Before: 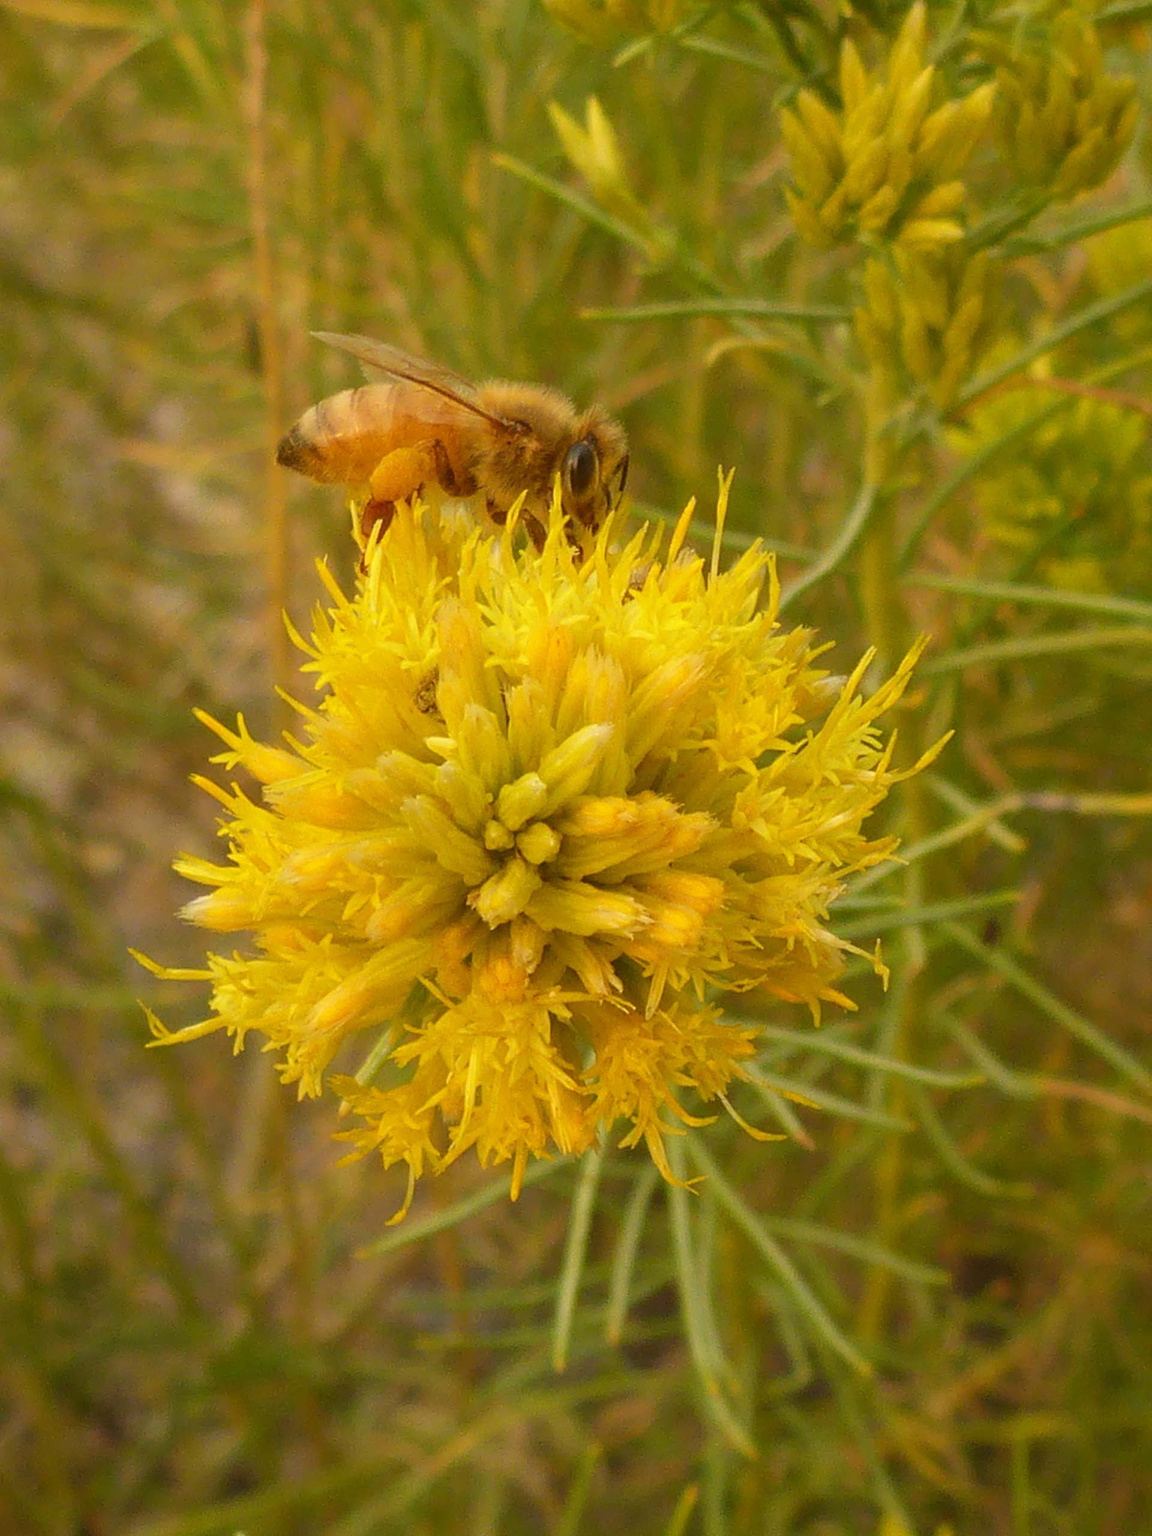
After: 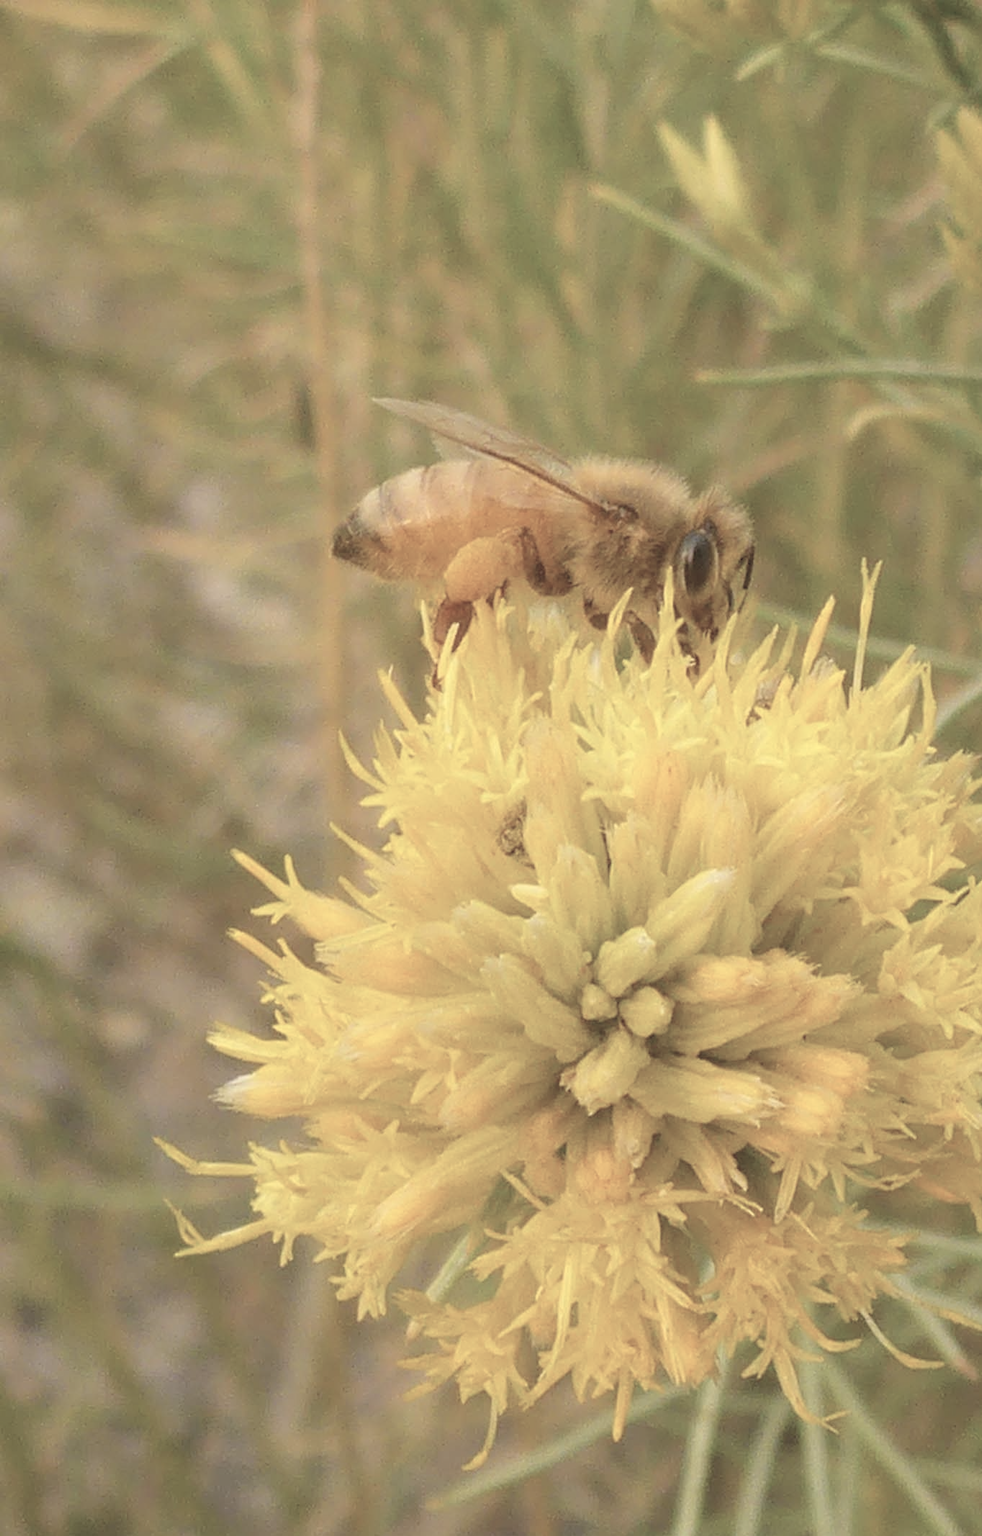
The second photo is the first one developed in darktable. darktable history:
contrast brightness saturation: brightness 0.18, saturation -0.5
crop: right 28.885%, bottom 16.626%
